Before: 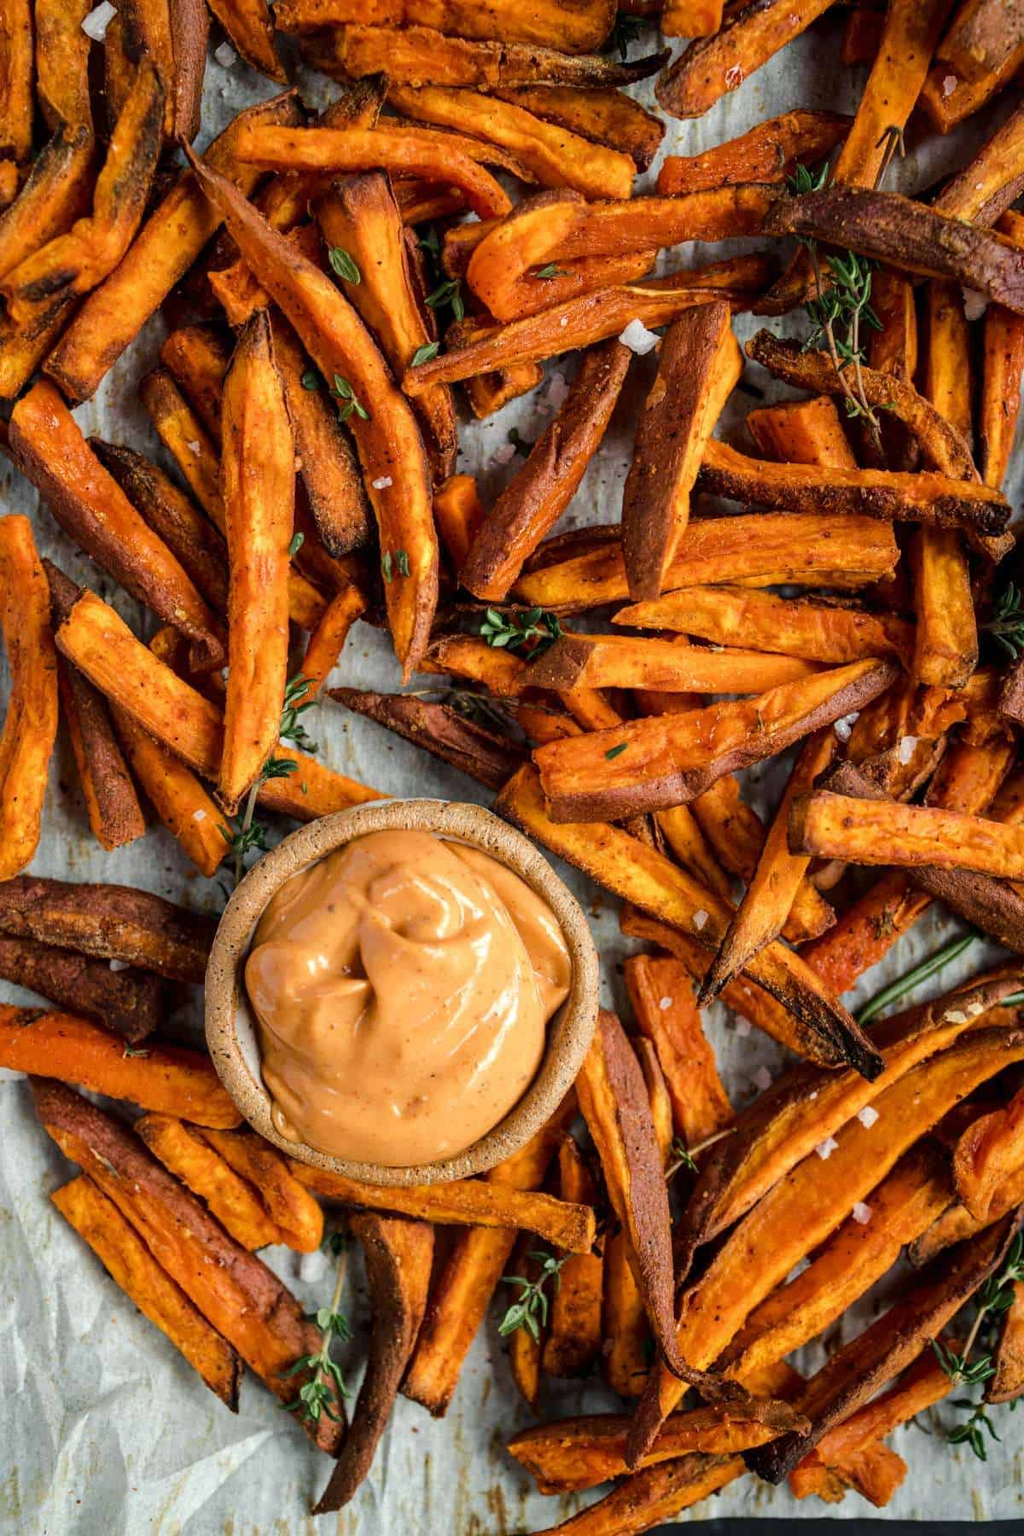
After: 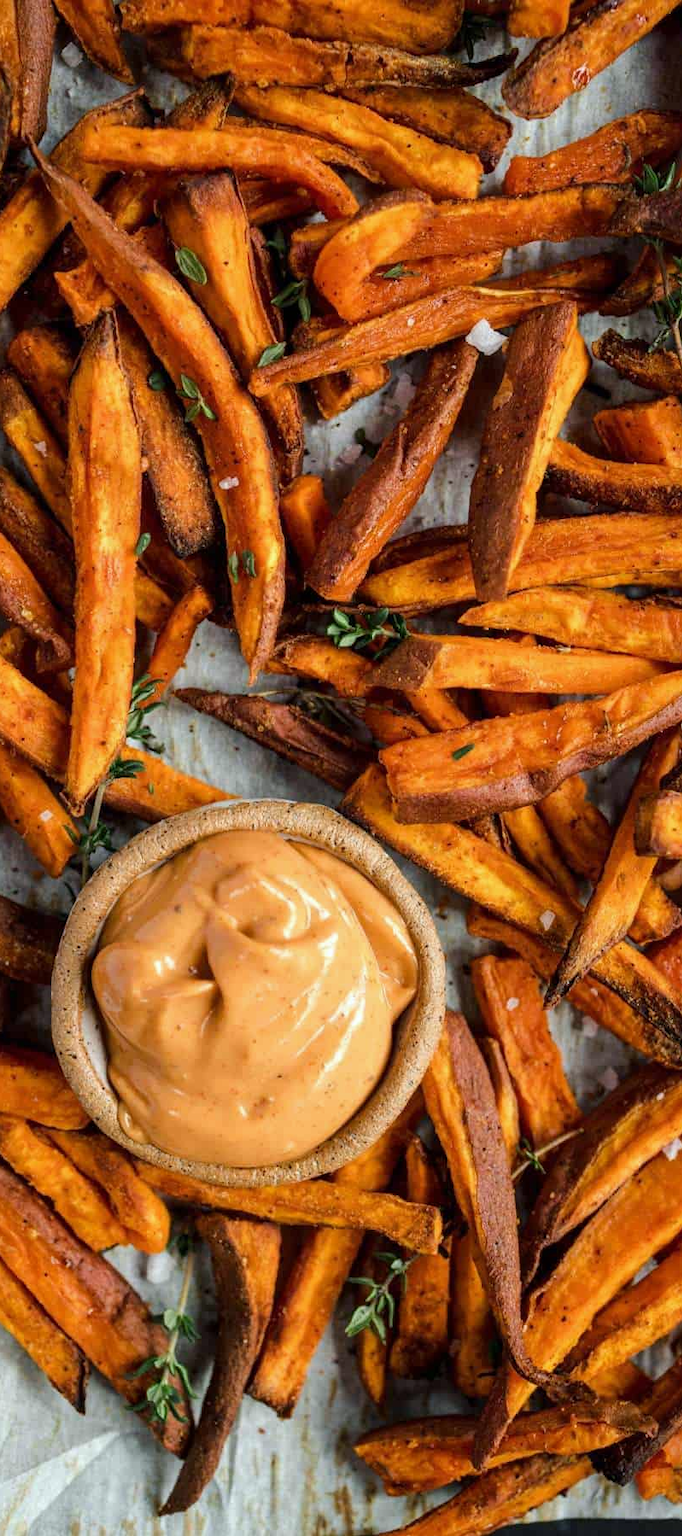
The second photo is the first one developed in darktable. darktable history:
crop and rotate: left 15.055%, right 18.278%
white balance: red 0.982, blue 1.018
